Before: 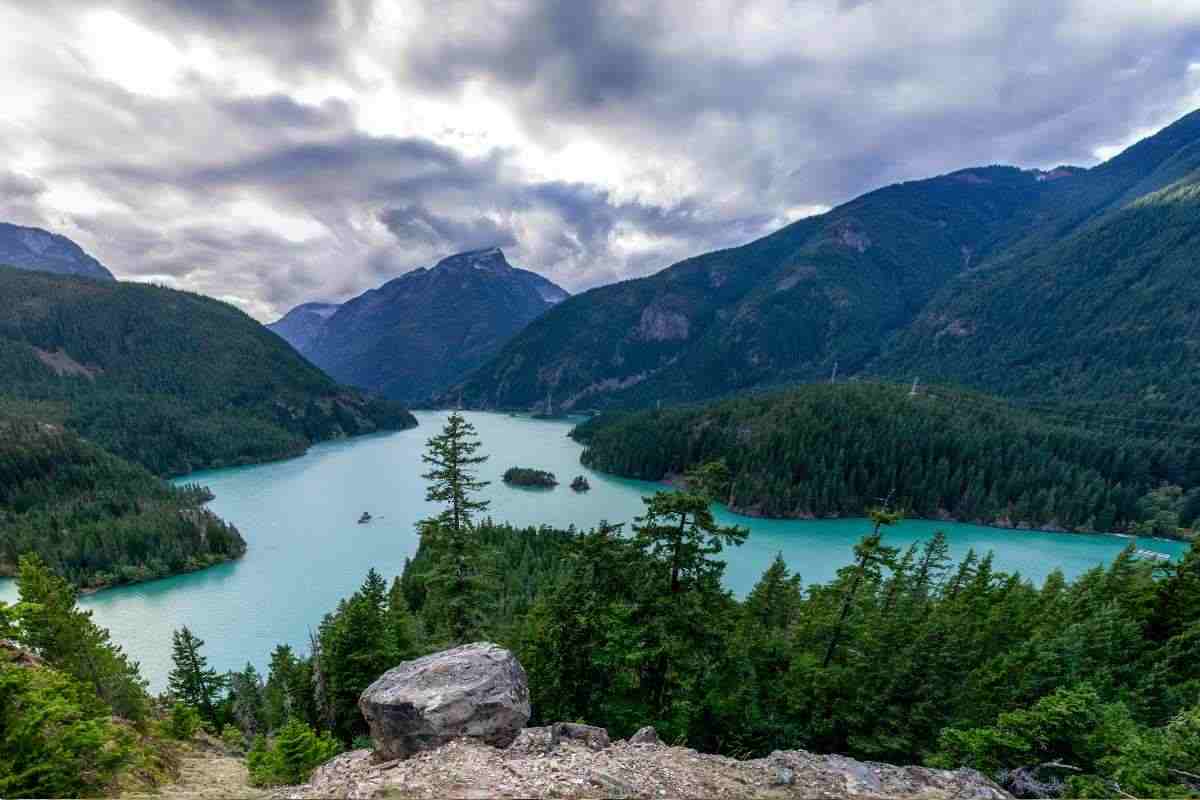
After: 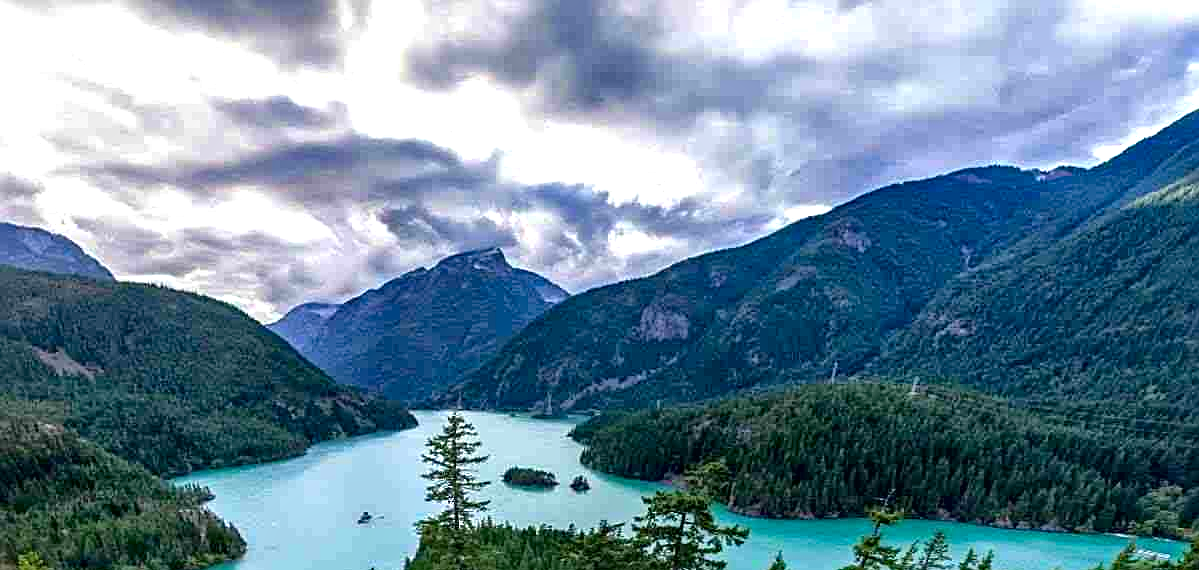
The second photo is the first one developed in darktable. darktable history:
local contrast: mode bilateral grid, contrast 21, coarseness 49, detail 171%, midtone range 0.2
haze removal: strength 0.286, distance 0.252, adaptive false
crop: right 0.001%, bottom 28.691%
tone equalizer: on, module defaults
exposure: exposure 0.495 EV, compensate highlight preservation false
color calibration: illuminant same as pipeline (D50), adaptation XYZ, x 0.345, y 0.359, temperature 5020.05 K
sharpen: on, module defaults
